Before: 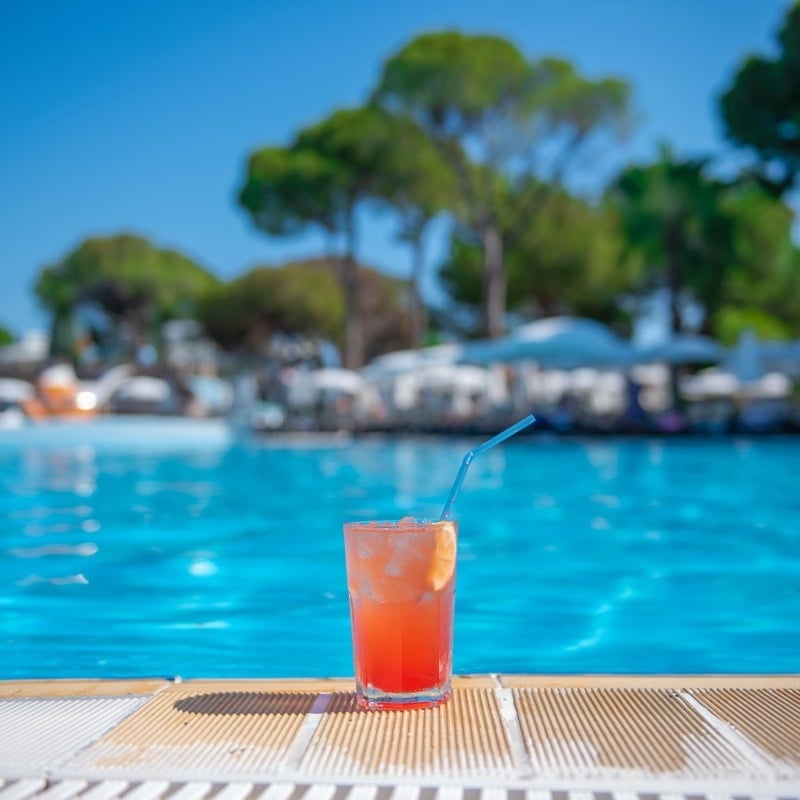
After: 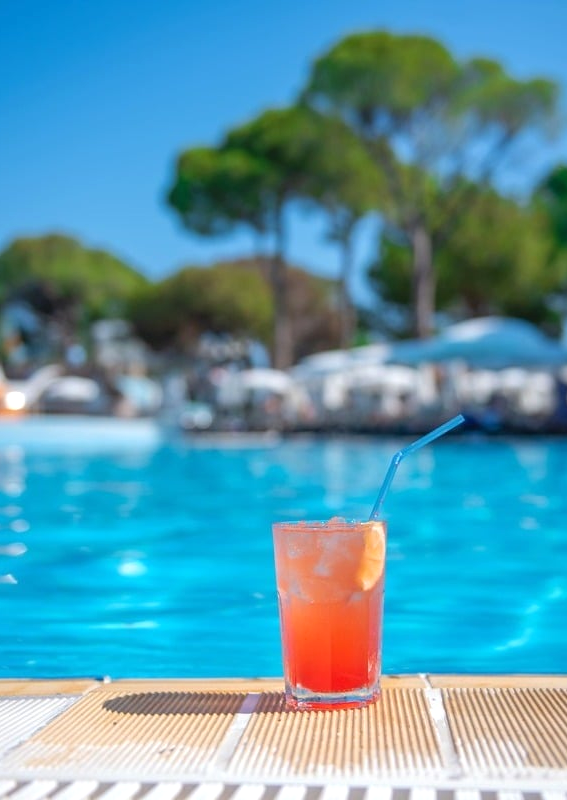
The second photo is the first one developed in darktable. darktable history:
crop and rotate: left 8.951%, right 20.149%
exposure: exposure 0.2 EV, compensate highlight preservation false
